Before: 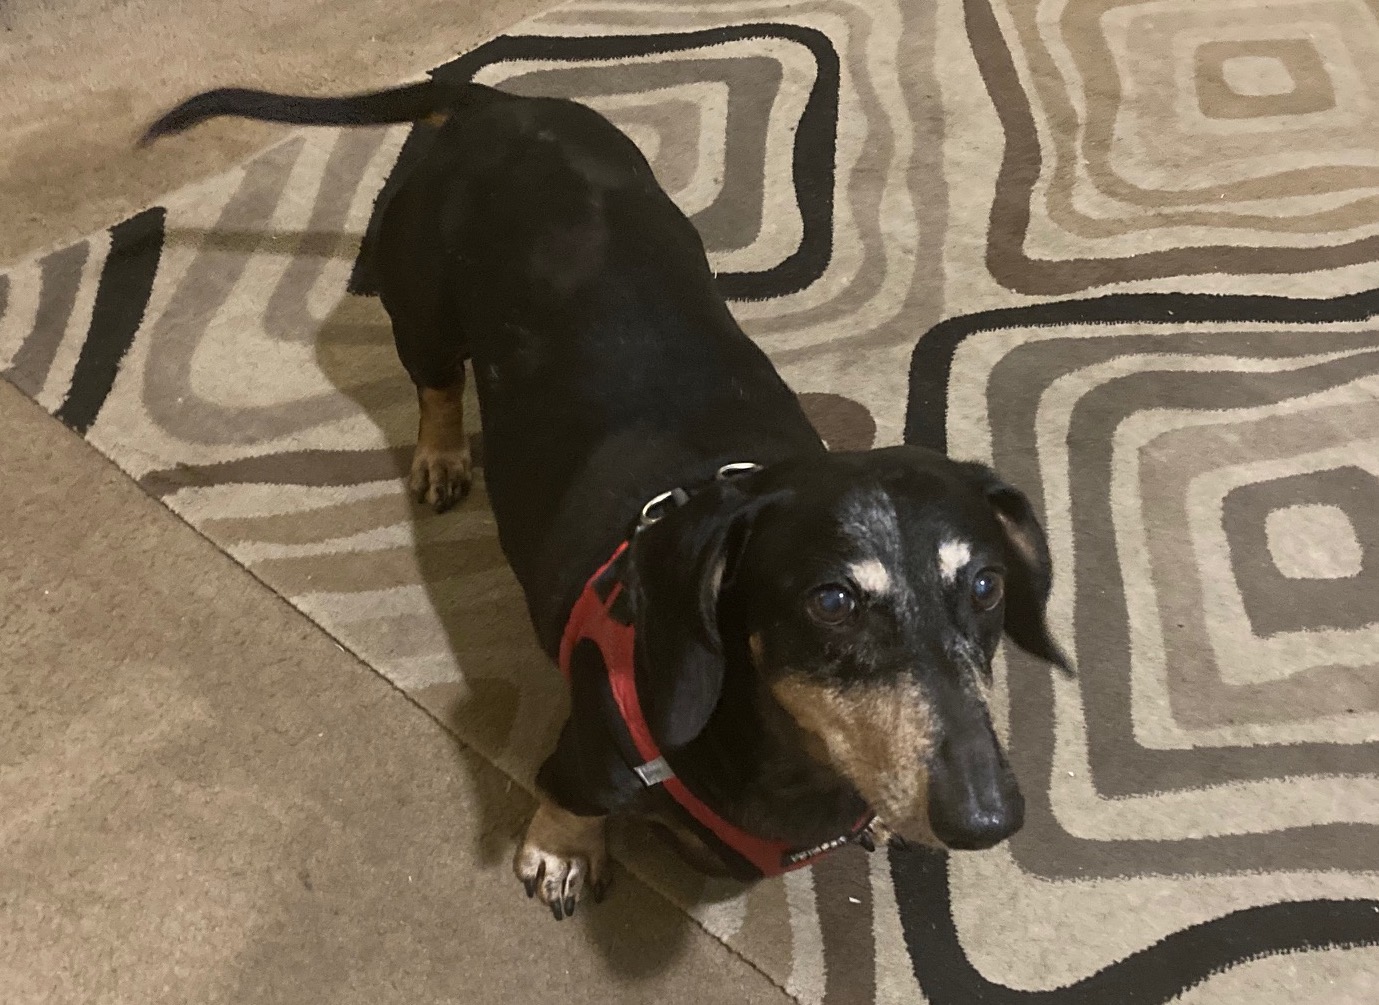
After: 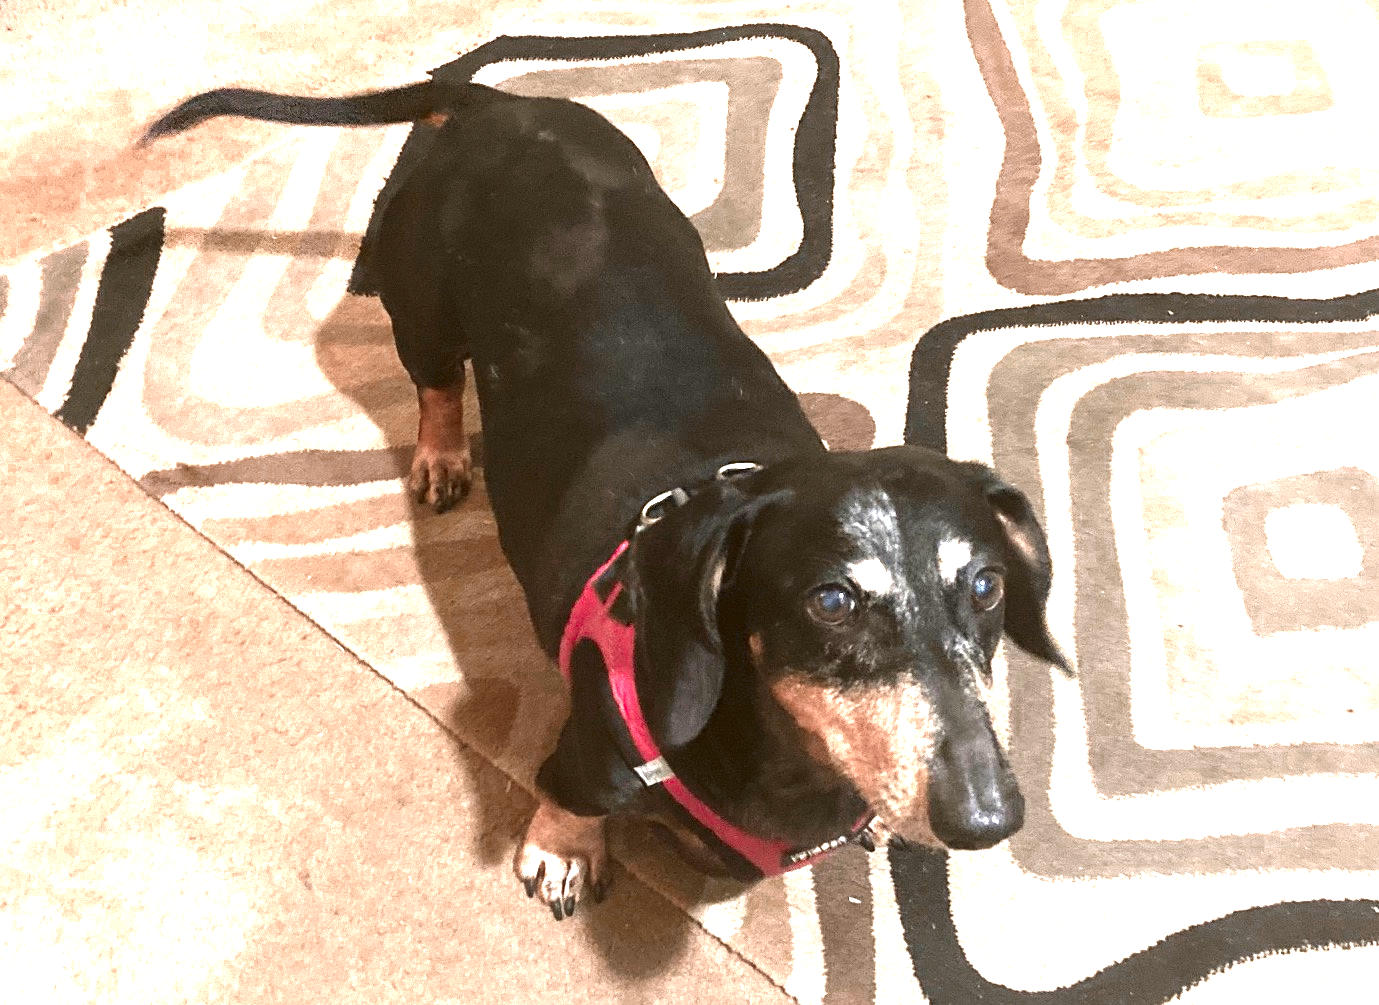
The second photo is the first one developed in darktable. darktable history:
color zones: curves: ch0 [(0.006, 0.385) (0.143, 0.563) (0.243, 0.321) (0.352, 0.464) (0.516, 0.456) (0.625, 0.5) (0.75, 0.5) (0.875, 0.5)]; ch1 [(0, 0.5) (0.134, 0.504) (0.246, 0.463) (0.421, 0.515) (0.5, 0.56) (0.625, 0.5) (0.75, 0.5) (0.875, 0.5)]; ch2 [(0, 0.5) (0.131, 0.426) (0.307, 0.289) (0.38, 0.188) (0.513, 0.216) (0.625, 0.548) (0.75, 0.468) (0.838, 0.396) (0.971, 0.311)]
exposure: black level correction 0, exposure 2.377 EV, compensate highlight preservation false
contrast brightness saturation: contrast 0.07, brightness -0.134, saturation 0.059
